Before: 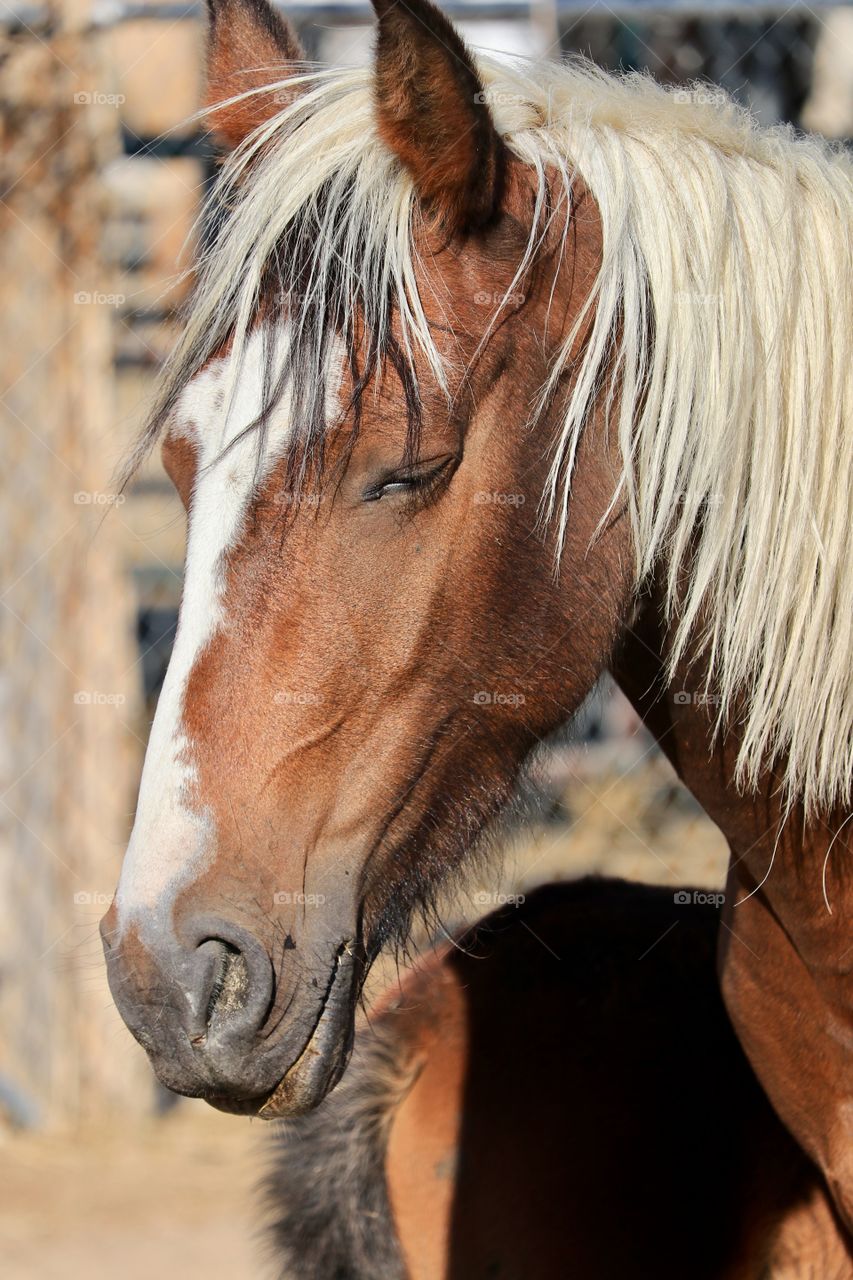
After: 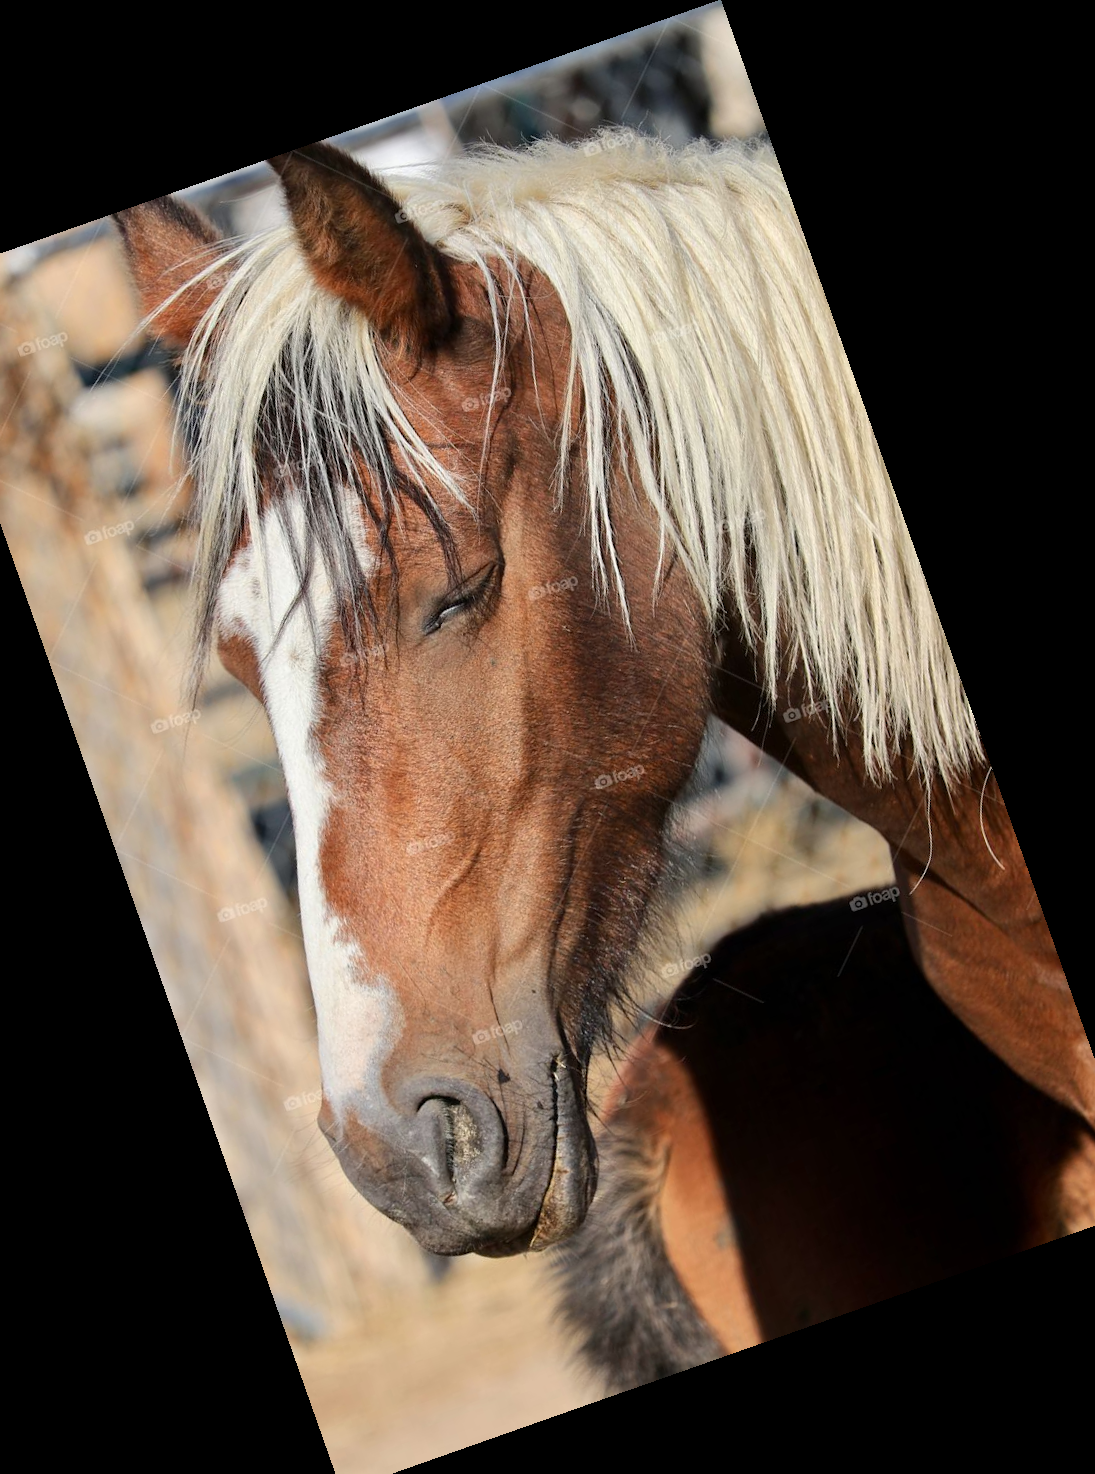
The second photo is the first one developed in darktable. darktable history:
sharpen: radius 2.883, amount 0.868, threshold 47.523
crop and rotate: angle 19.43°, left 6.812%, right 4.125%, bottom 1.087%
